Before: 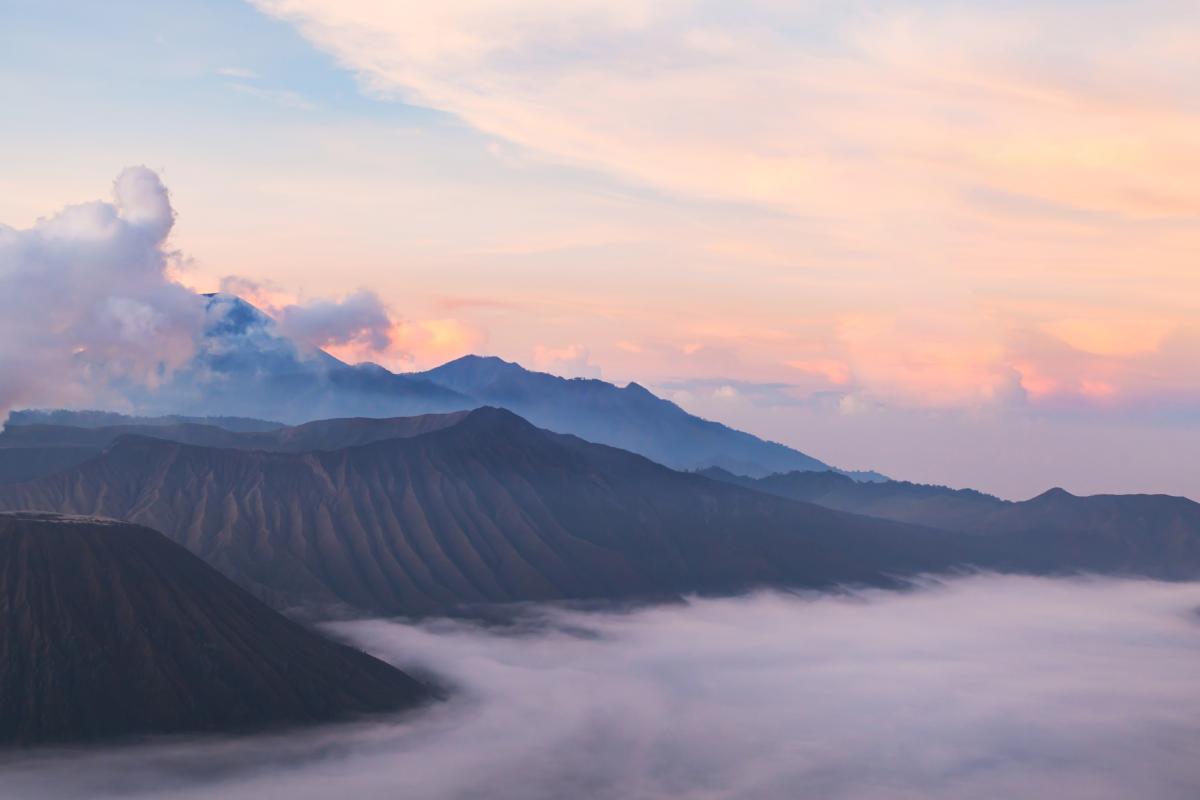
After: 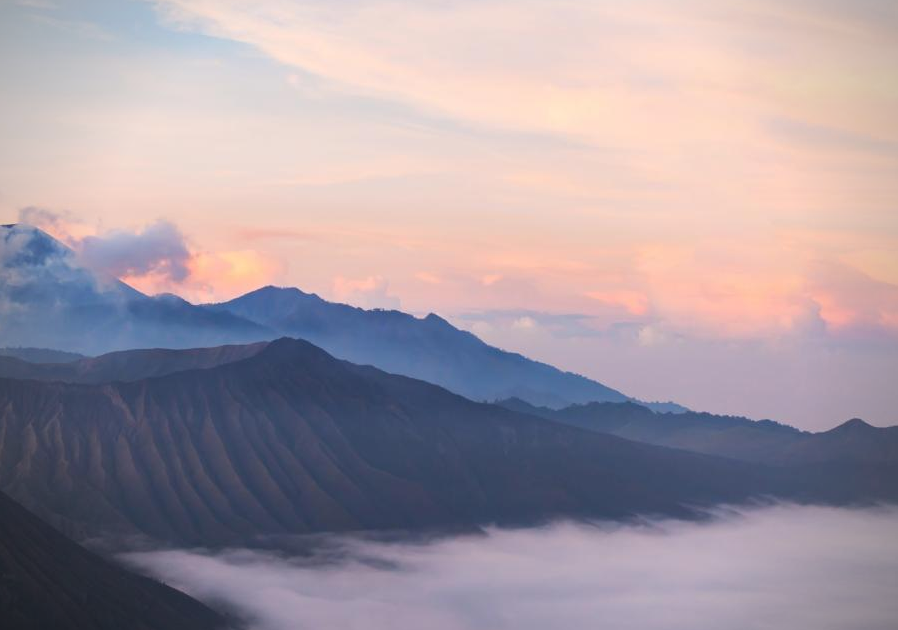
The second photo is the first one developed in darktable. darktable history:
vignetting: on, module defaults
crop: left 16.768%, top 8.653%, right 8.362%, bottom 12.485%
